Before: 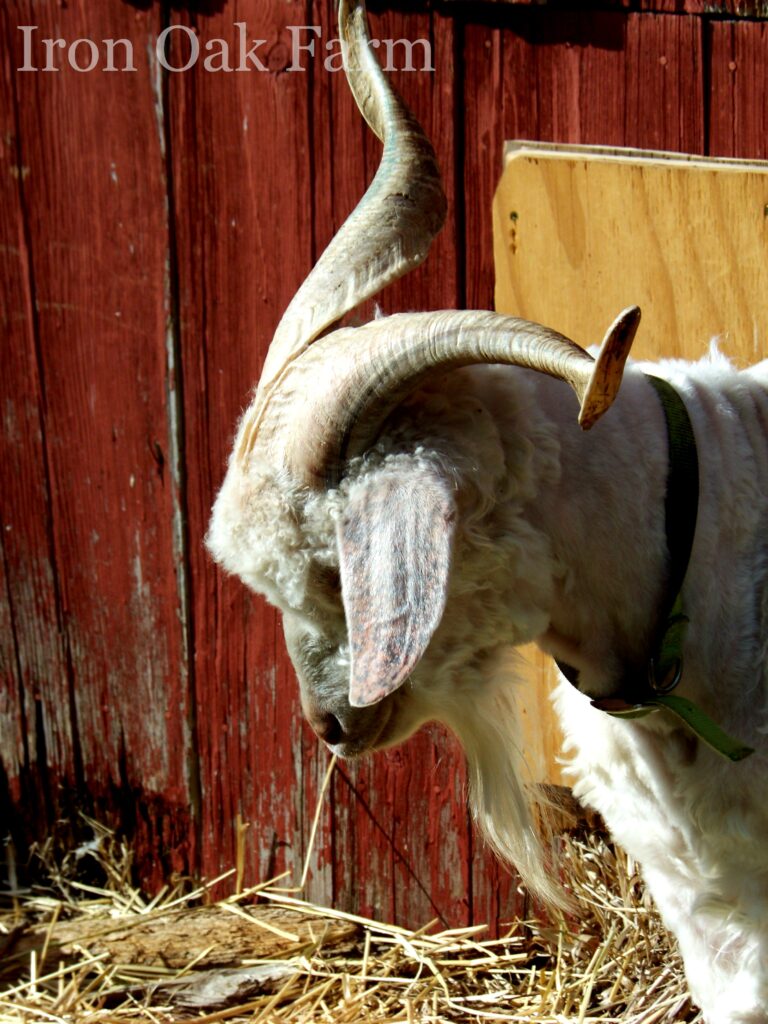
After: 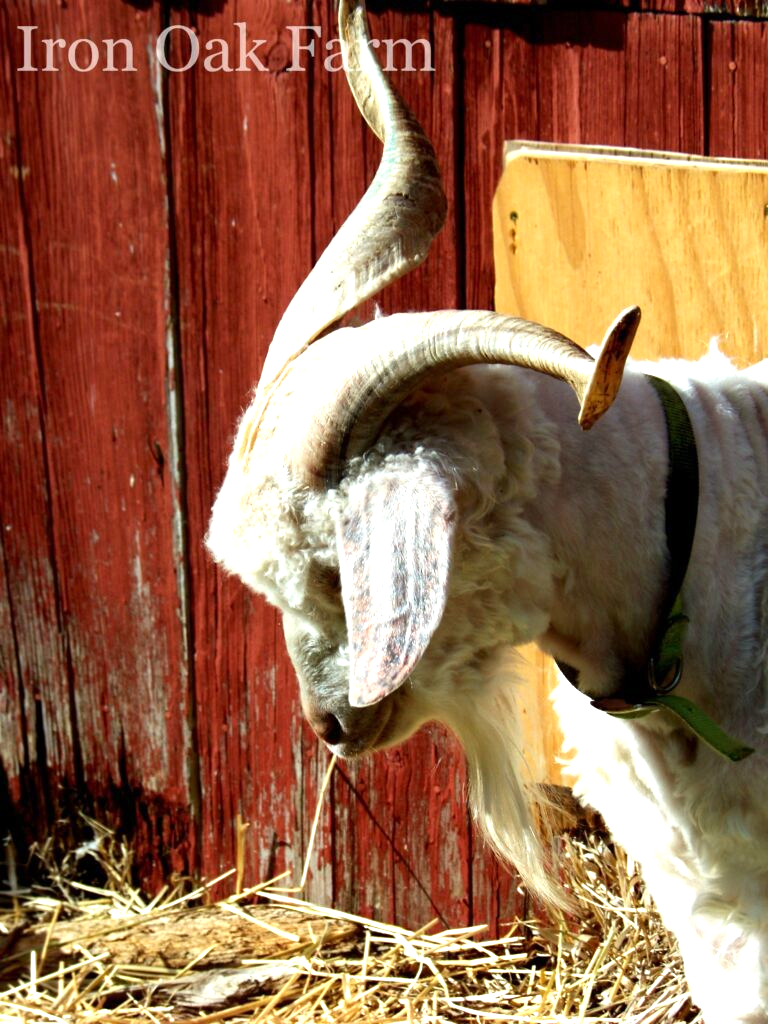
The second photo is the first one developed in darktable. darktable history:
exposure: exposure 0.766 EV, compensate highlight preservation false
